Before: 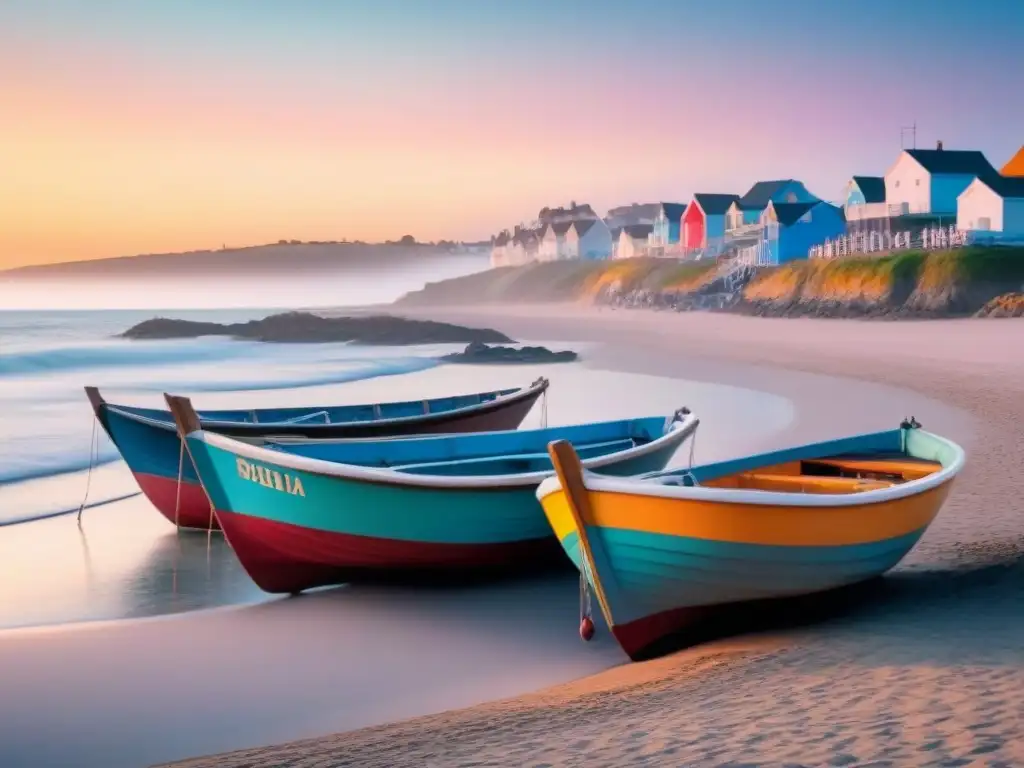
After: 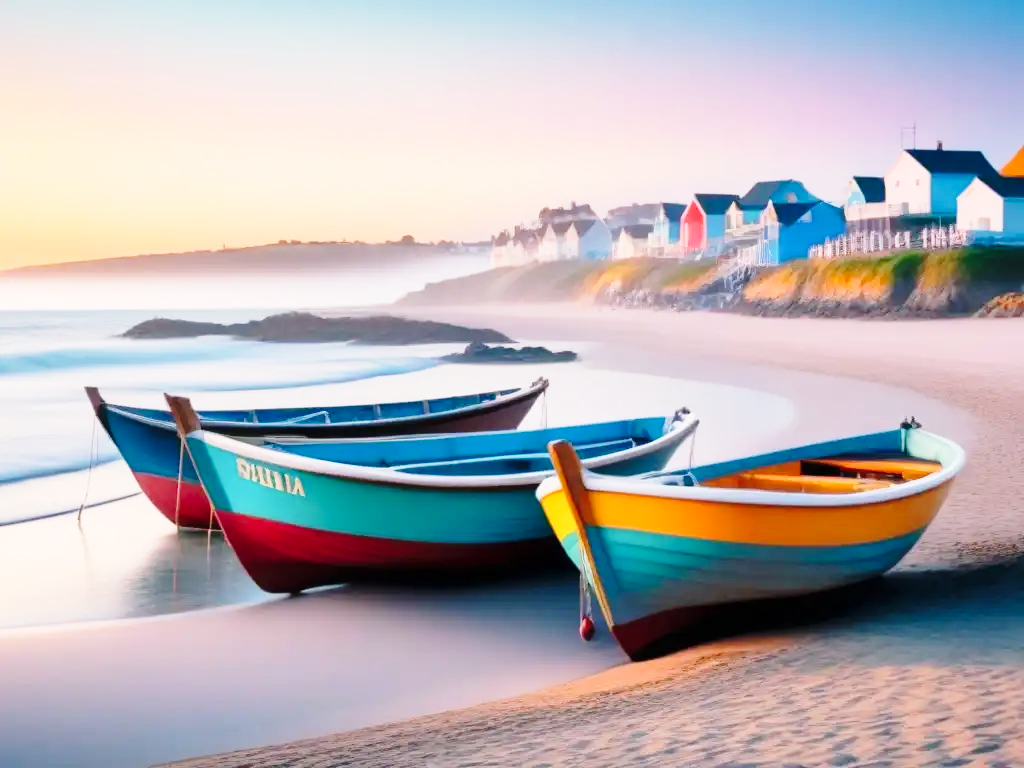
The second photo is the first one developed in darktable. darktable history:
tone equalizer: -7 EV 0.13 EV, smoothing diameter 25%, edges refinement/feathering 10, preserve details guided filter
base curve: curves: ch0 [(0, 0) (0.028, 0.03) (0.121, 0.232) (0.46, 0.748) (0.859, 0.968) (1, 1)], preserve colors none
